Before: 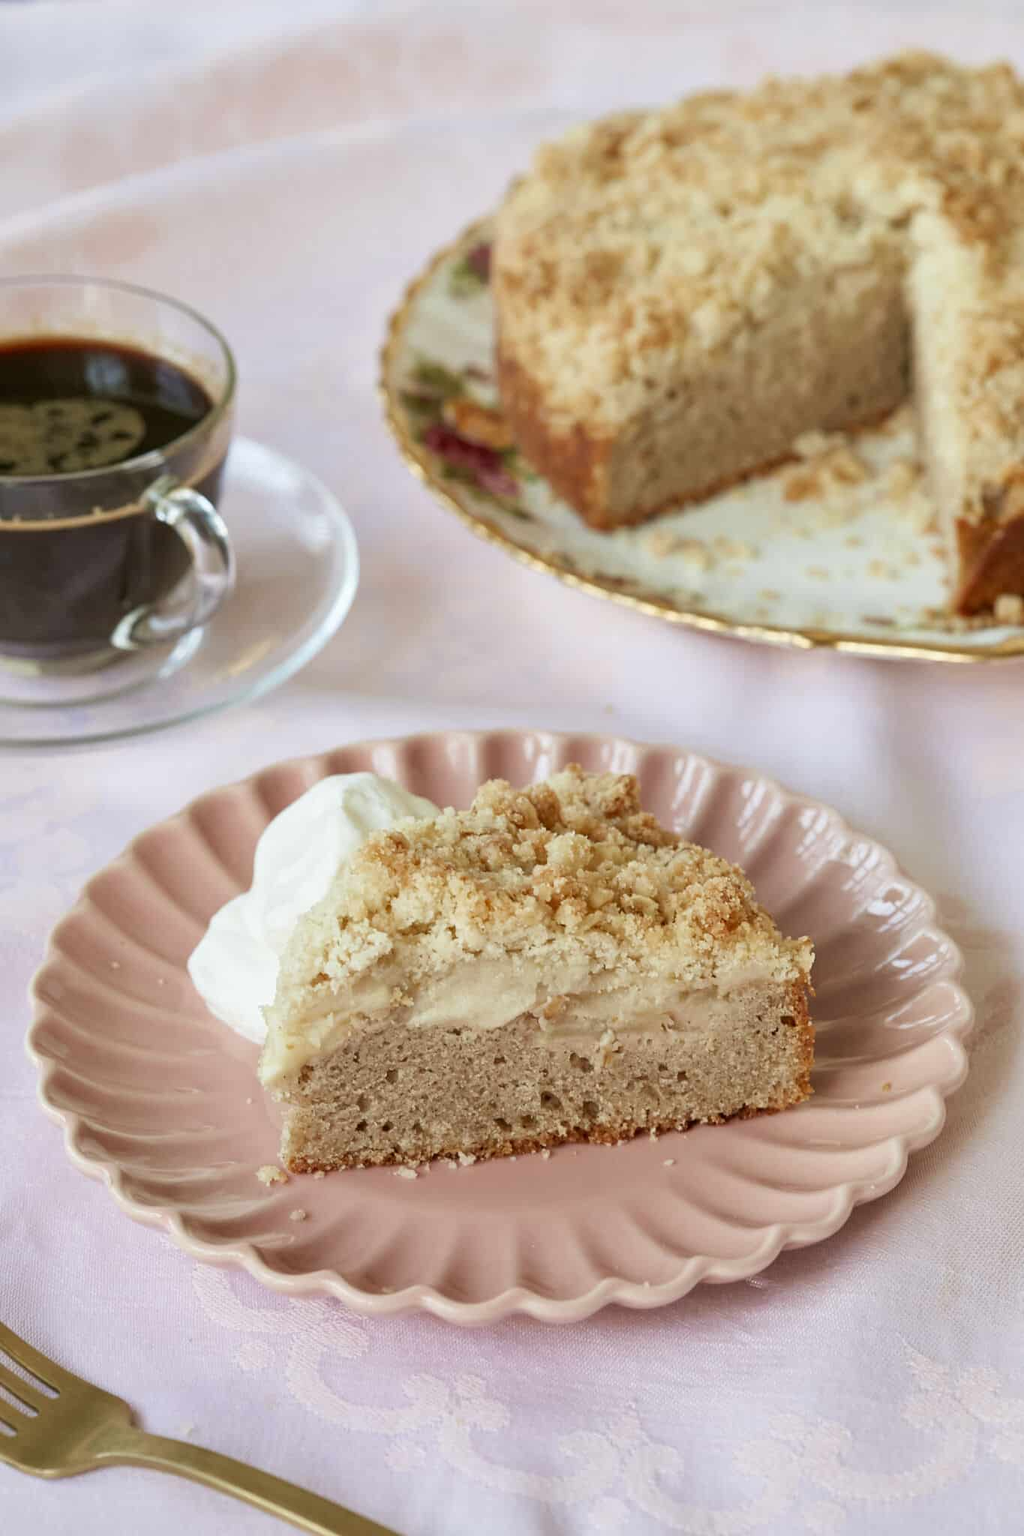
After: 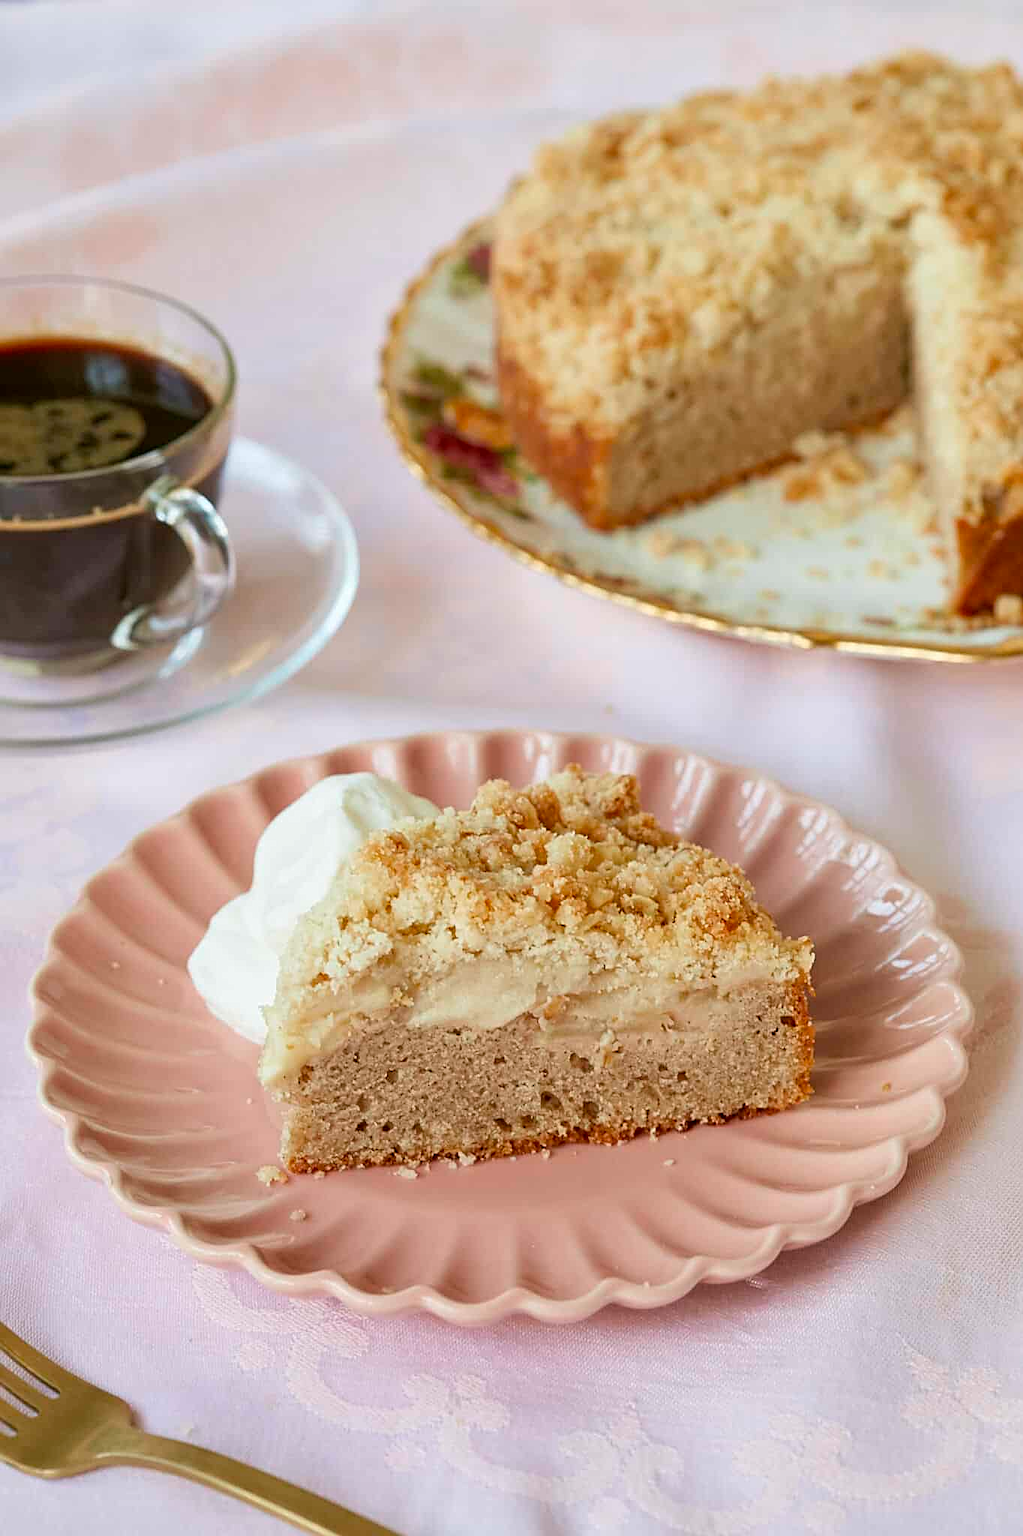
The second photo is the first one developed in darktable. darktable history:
sharpen: on, module defaults
color balance: output saturation 110%
